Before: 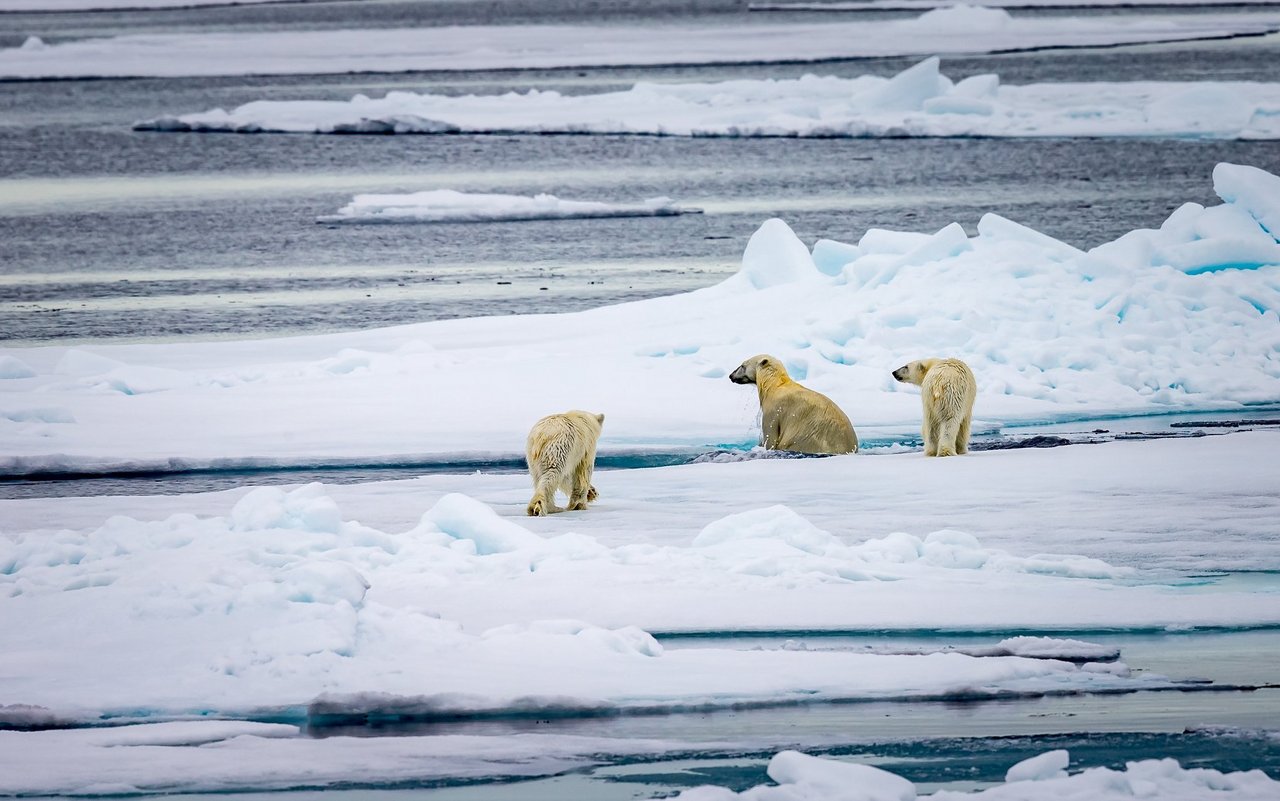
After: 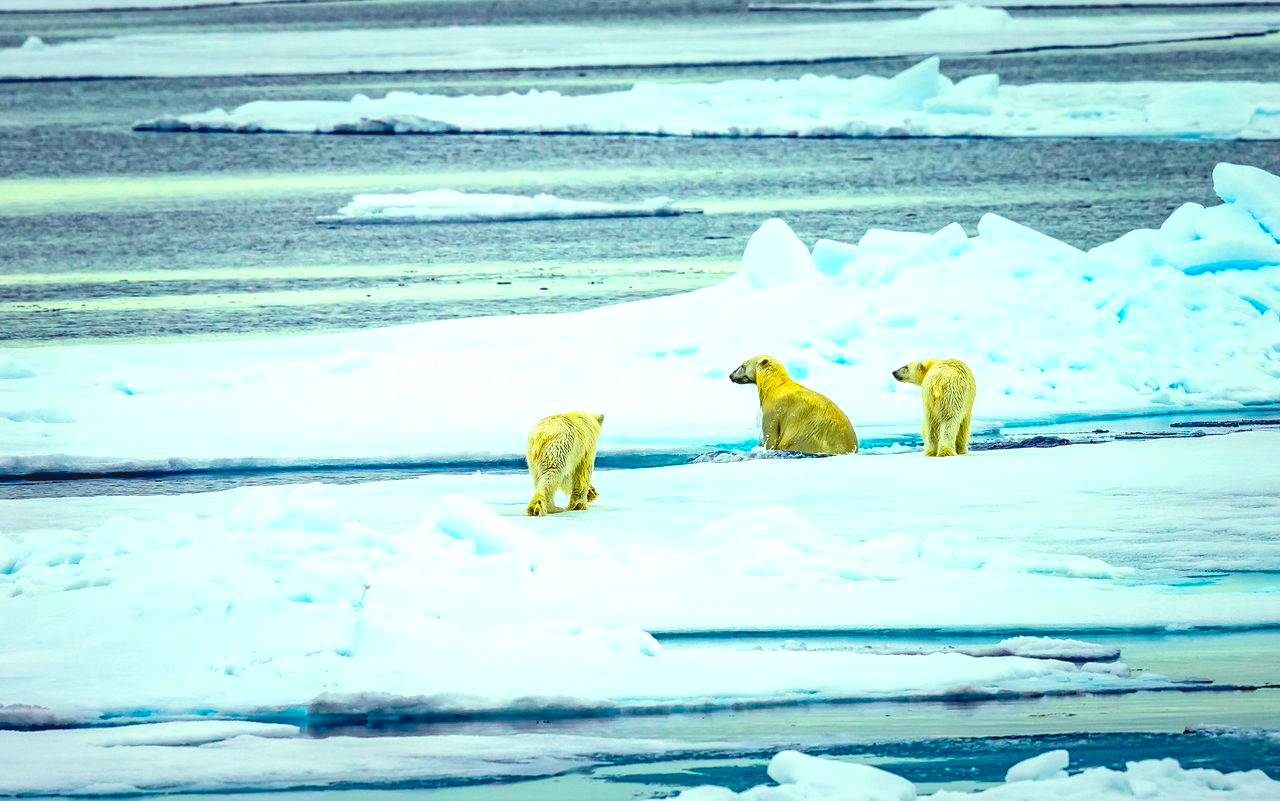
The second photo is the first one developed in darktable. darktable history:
exposure: black level correction 0, exposure 0.695 EV, compensate highlight preservation false
color correction: highlights a* -11.2, highlights b* 9.91, saturation 1.71
local contrast: detail 110%
